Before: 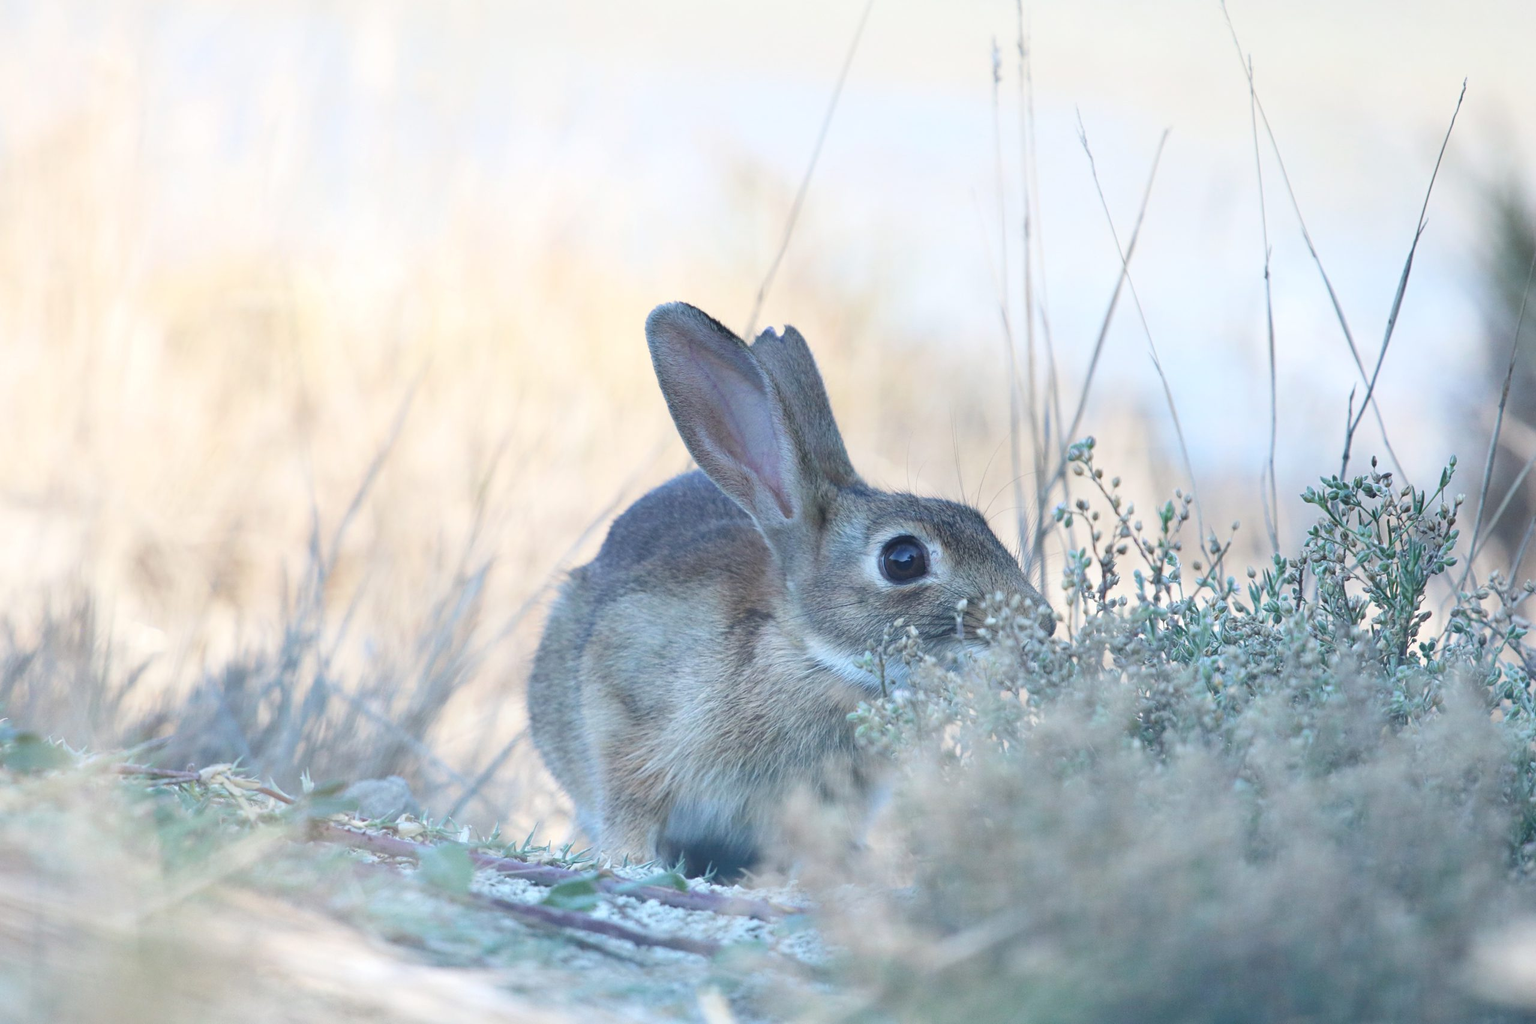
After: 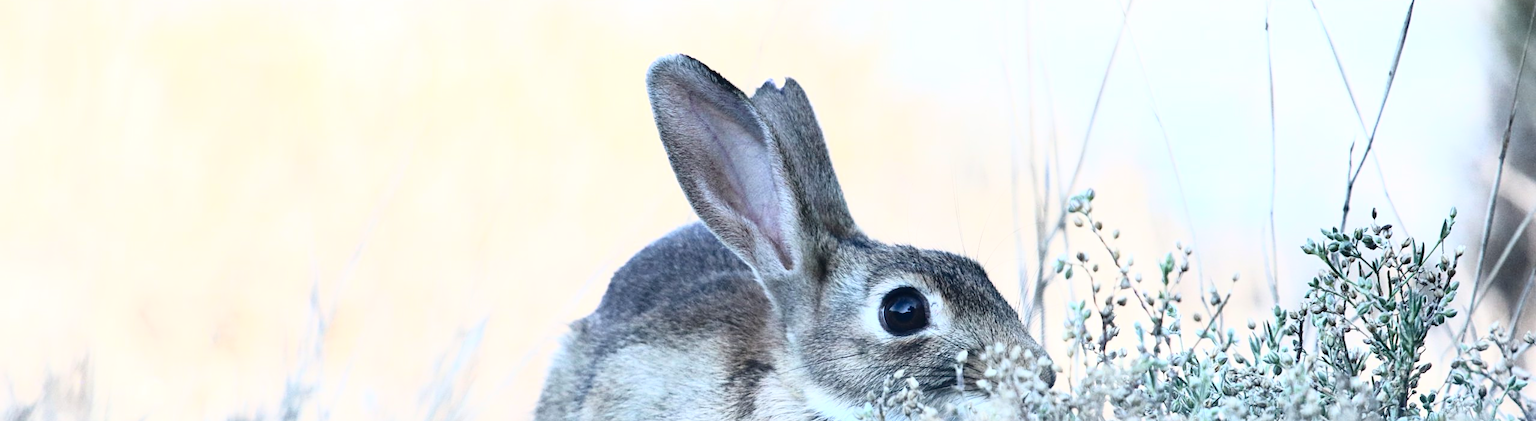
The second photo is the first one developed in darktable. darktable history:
crop and rotate: top 24.351%, bottom 34.437%
tone curve: curves: ch0 [(0, 0) (0.003, 0.003) (0.011, 0.006) (0.025, 0.012) (0.044, 0.02) (0.069, 0.023) (0.1, 0.029) (0.136, 0.037) (0.177, 0.058) (0.224, 0.084) (0.277, 0.137) (0.335, 0.209) (0.399, 0.336) (0.468, 0.478) (0.543, 0.63) (0.623, 0.789) (0.709, 0.903) (0.801, 0.967) (0.898, 0.987) (1, 1)], color space Lab, independent channels, preserve colors none
